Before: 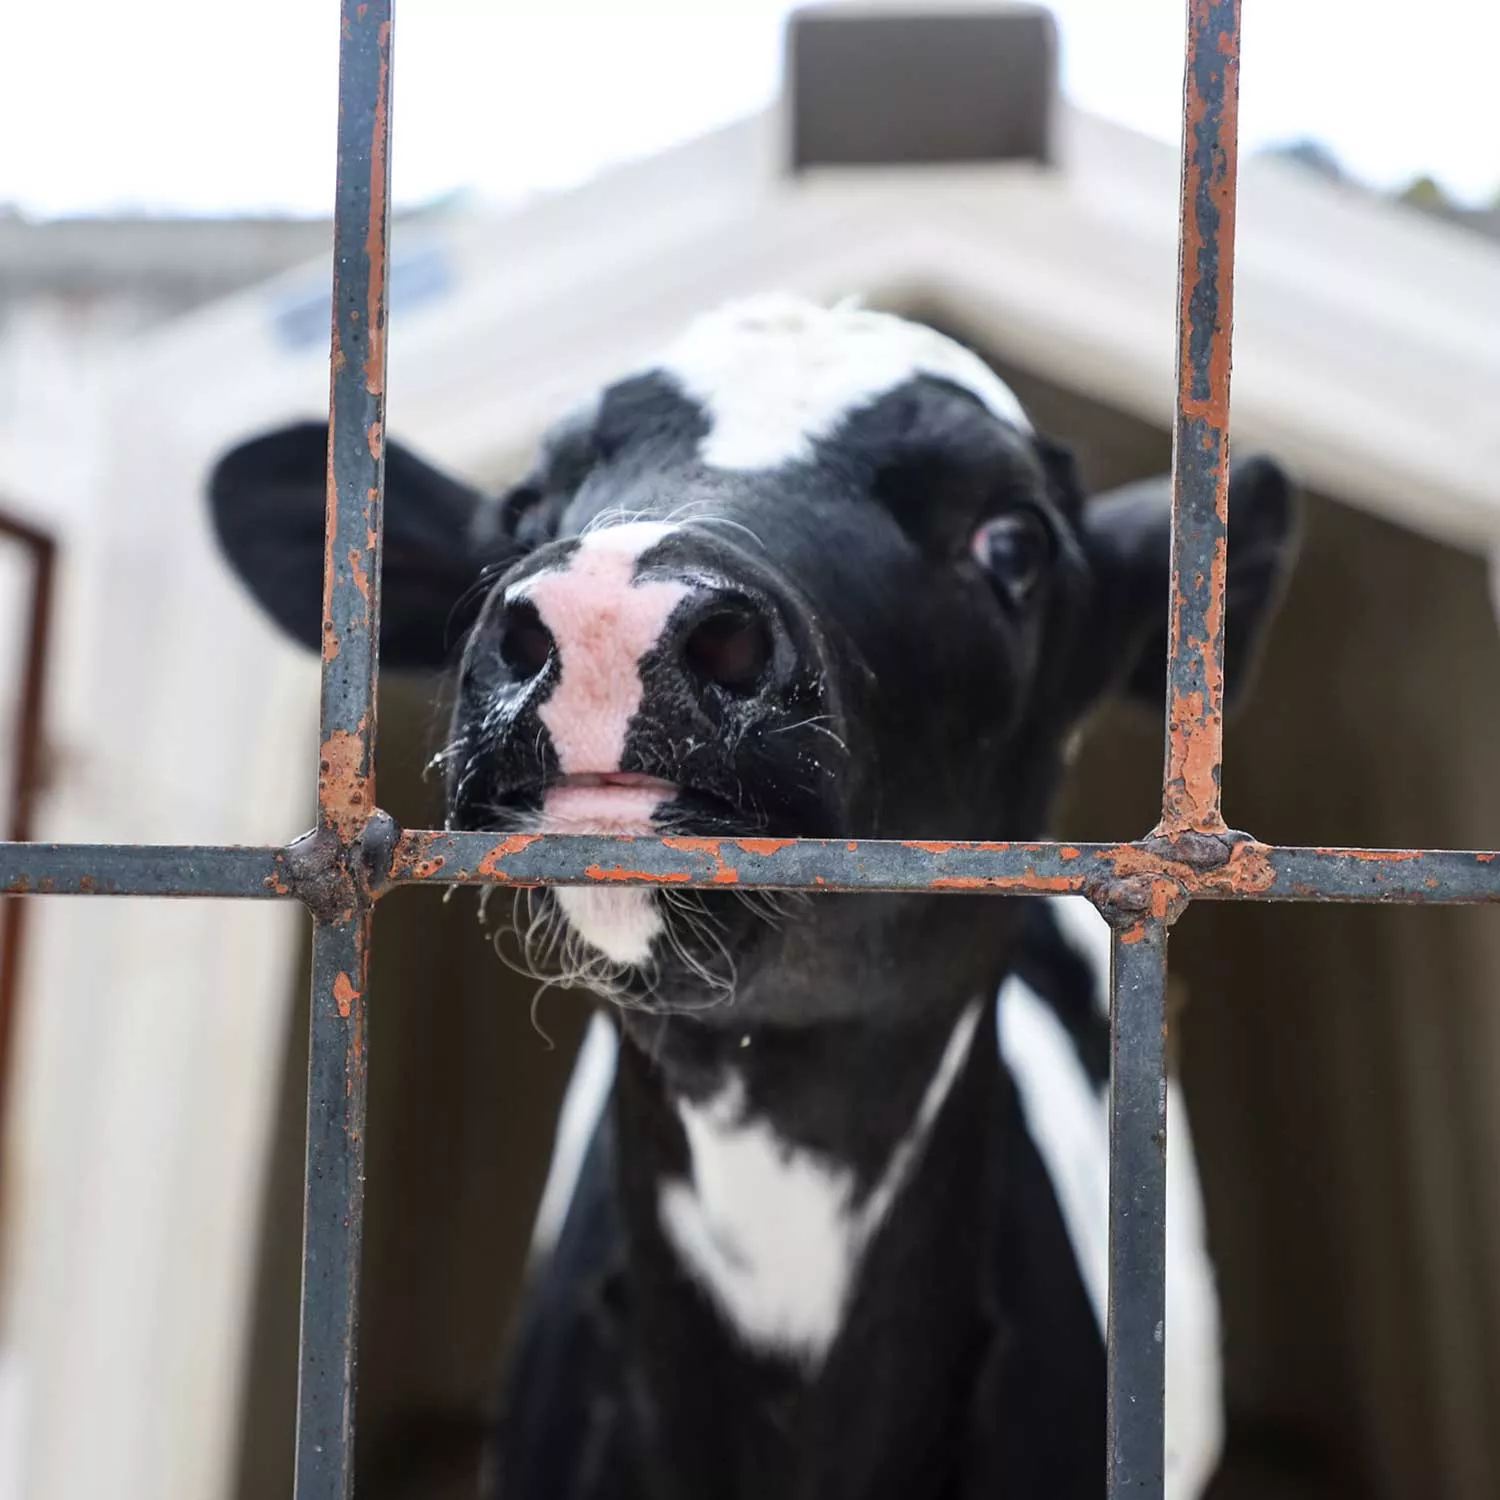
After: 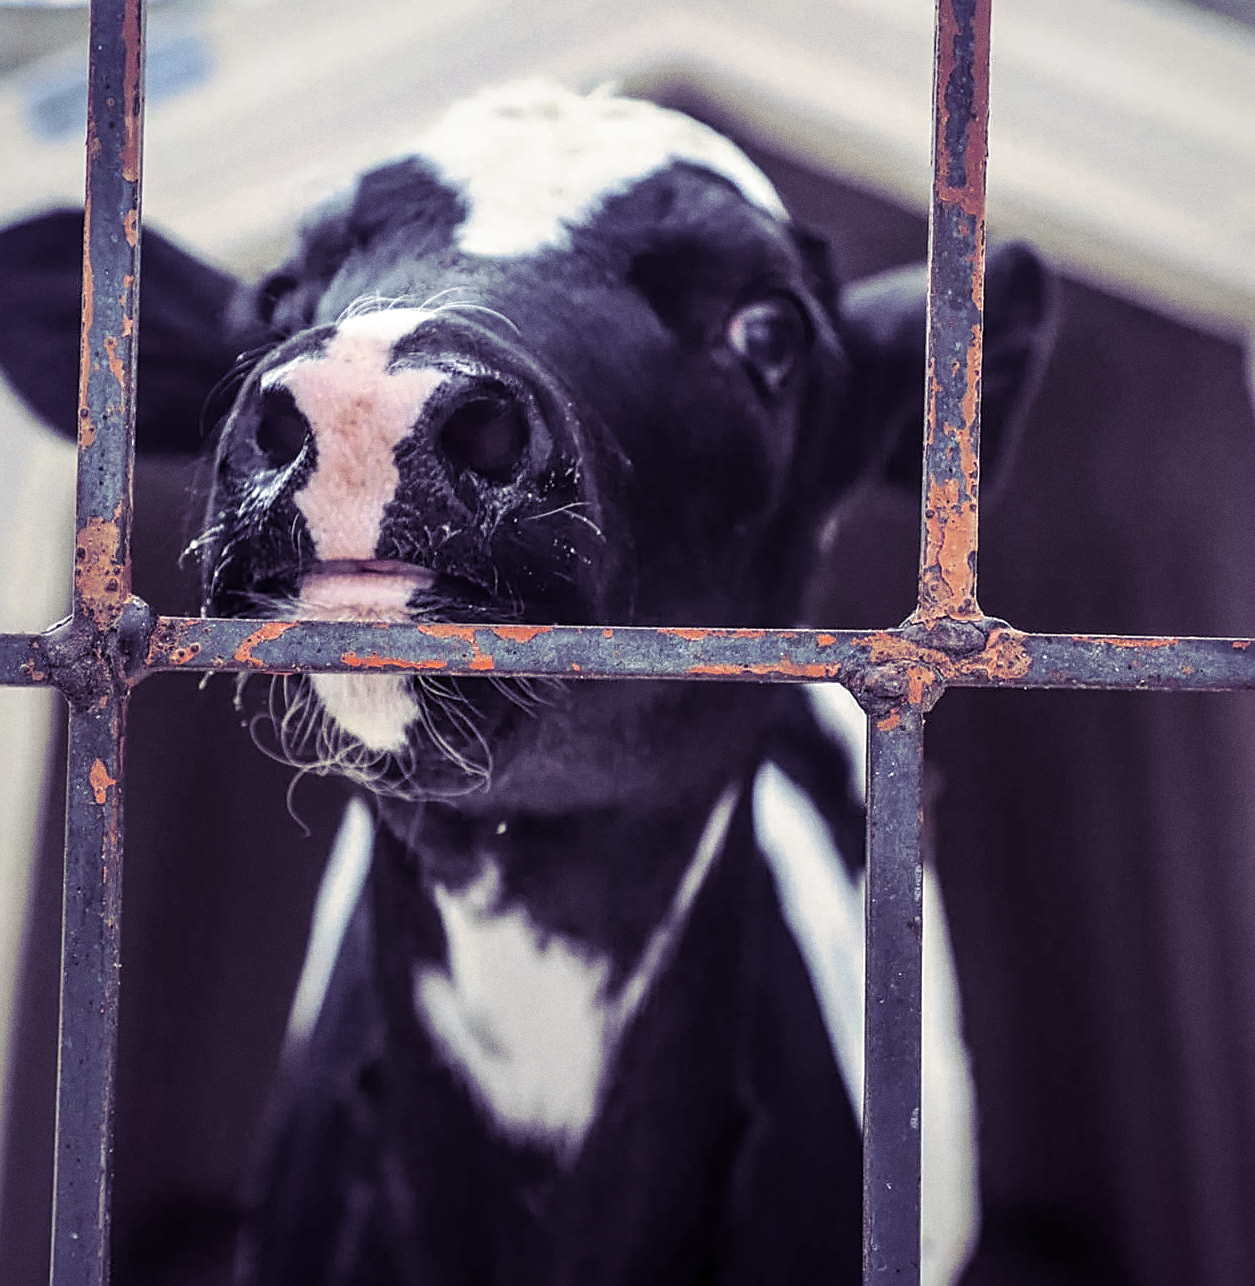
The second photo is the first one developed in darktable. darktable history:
local contrast: on, module defaults
split-toning: shadows › hue 255.6°, shadows › saturation 0.66, highlights › hue 43.2°, highlights › saturation 0.68, balance -50.1
grain: coarseness 0.09 ISO
crop: left 16.315%, top 14.246%
sharpen: on, module defaults
vignetting: brightness -0.233, saturation 0.141
color balance rgb: linear chroma grading › shadows -3%, linear chroma grading › highlights -4%
